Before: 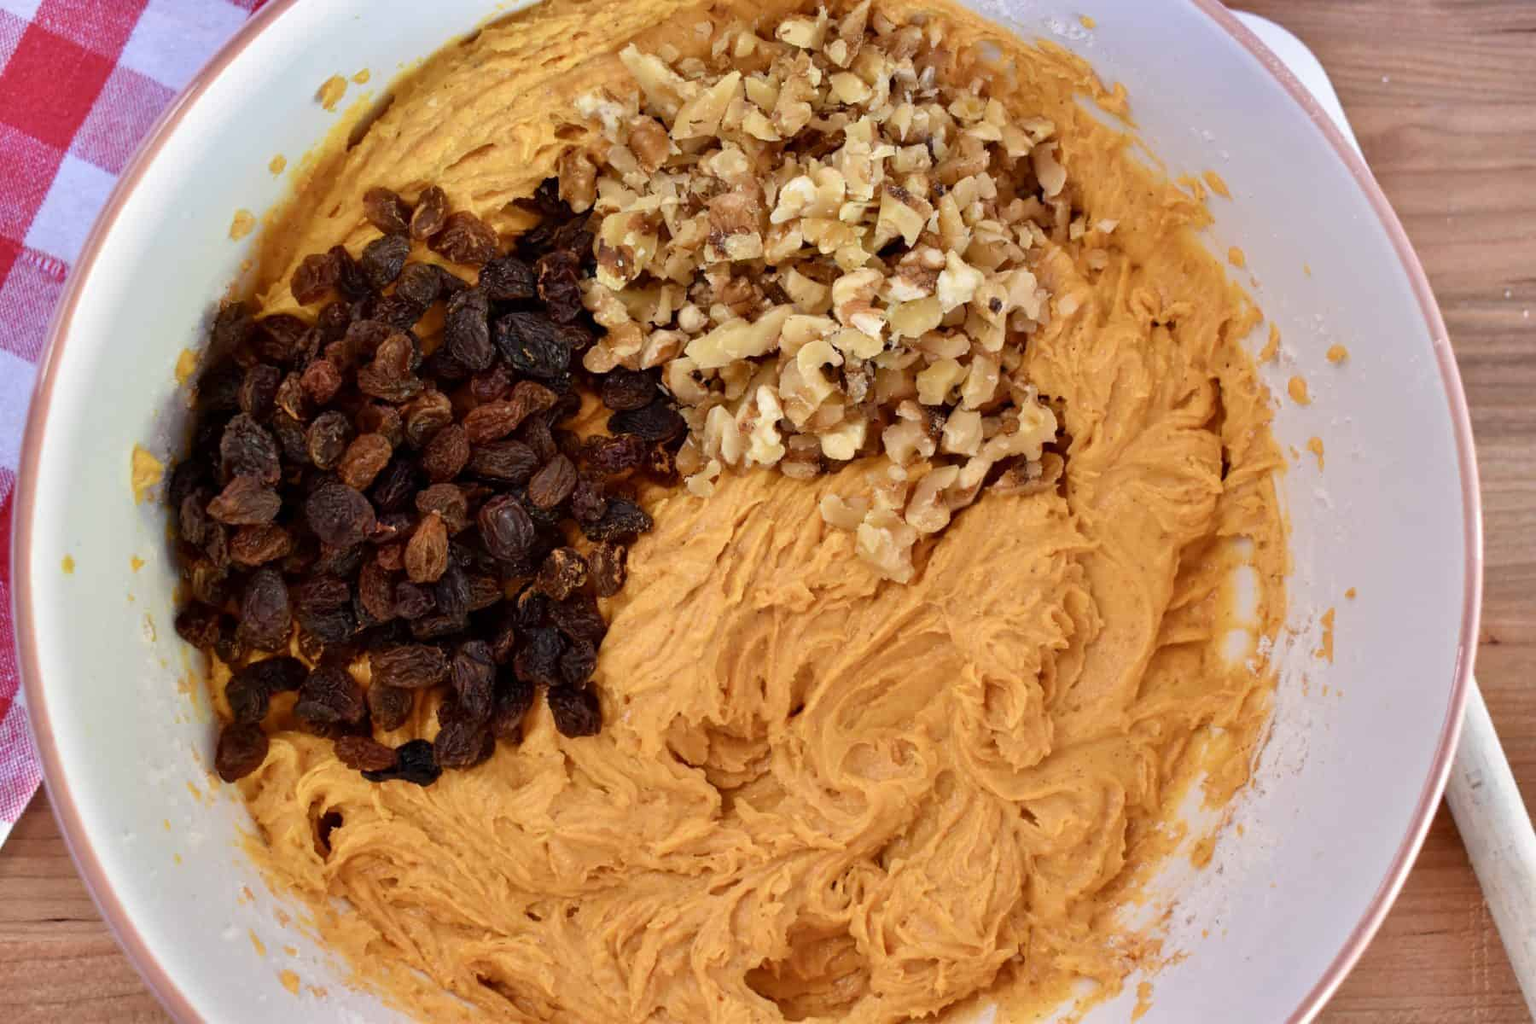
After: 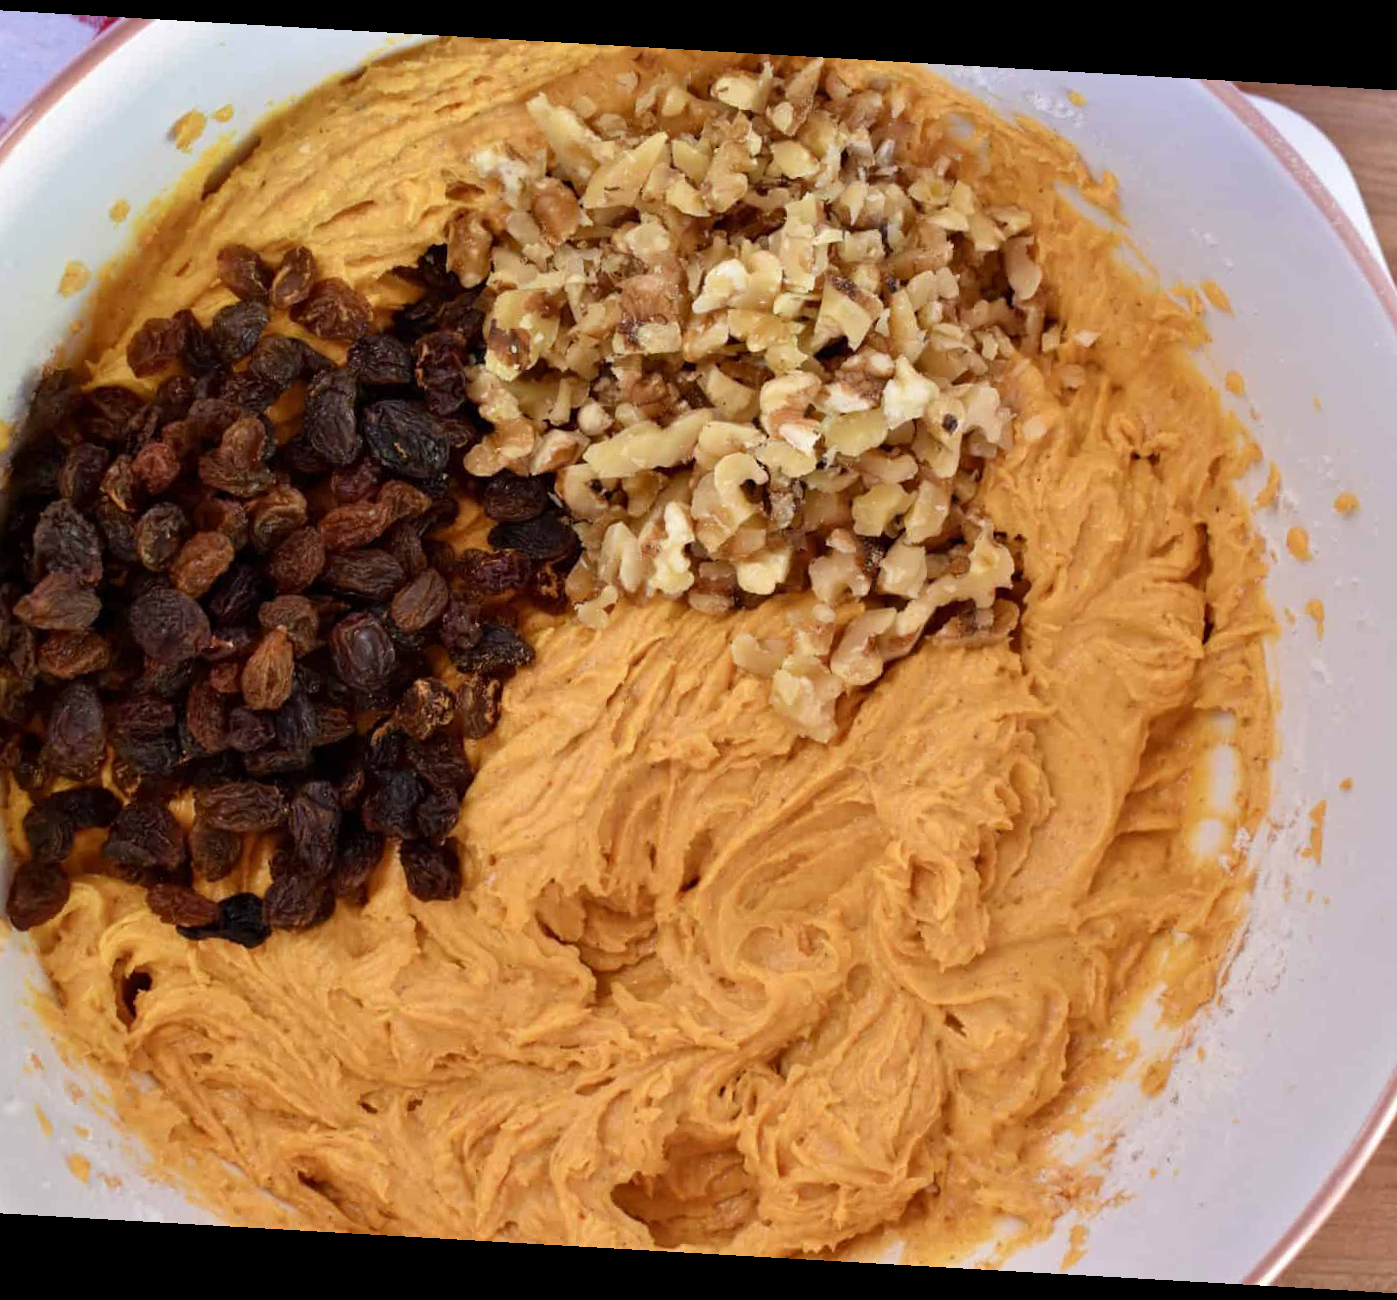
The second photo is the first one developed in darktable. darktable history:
crop and rotate: angle -3.28°, left 14.125%, top 0.021%, right 10.972%, bottom 0.036%
